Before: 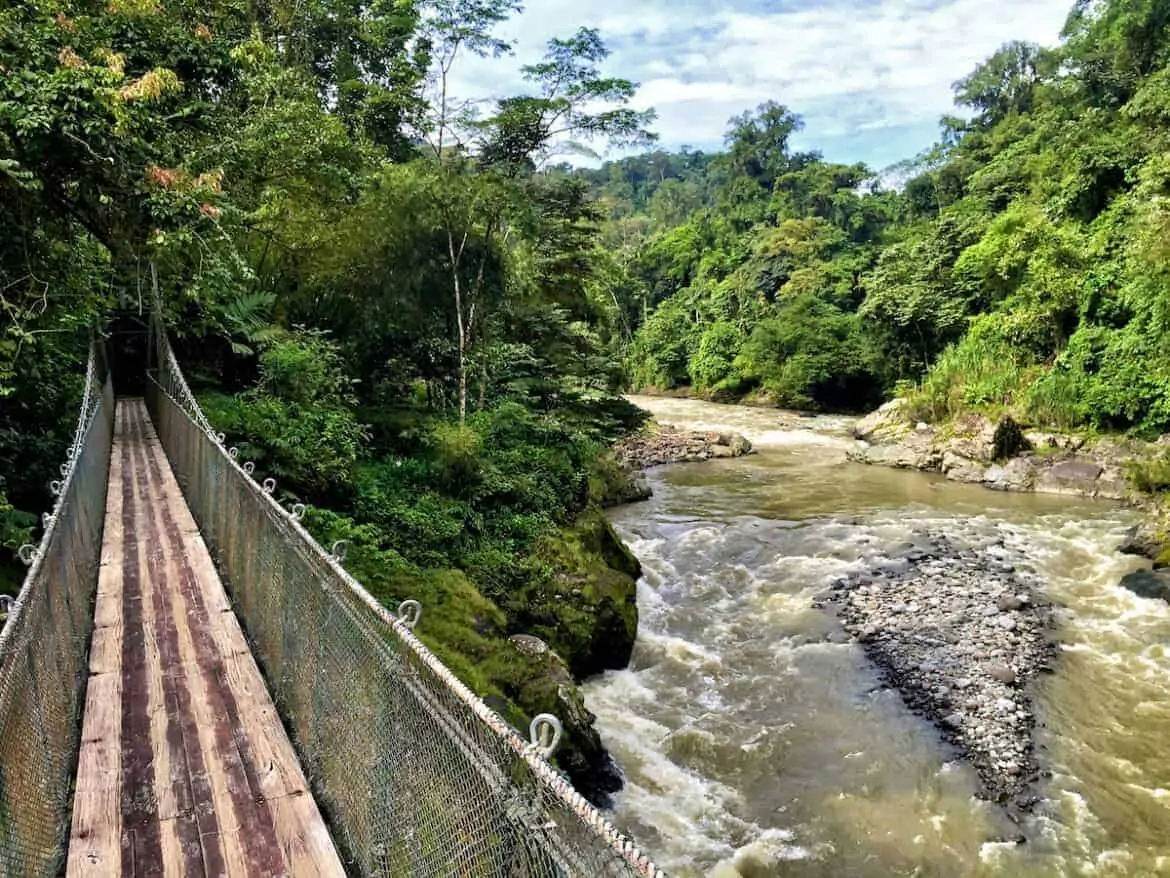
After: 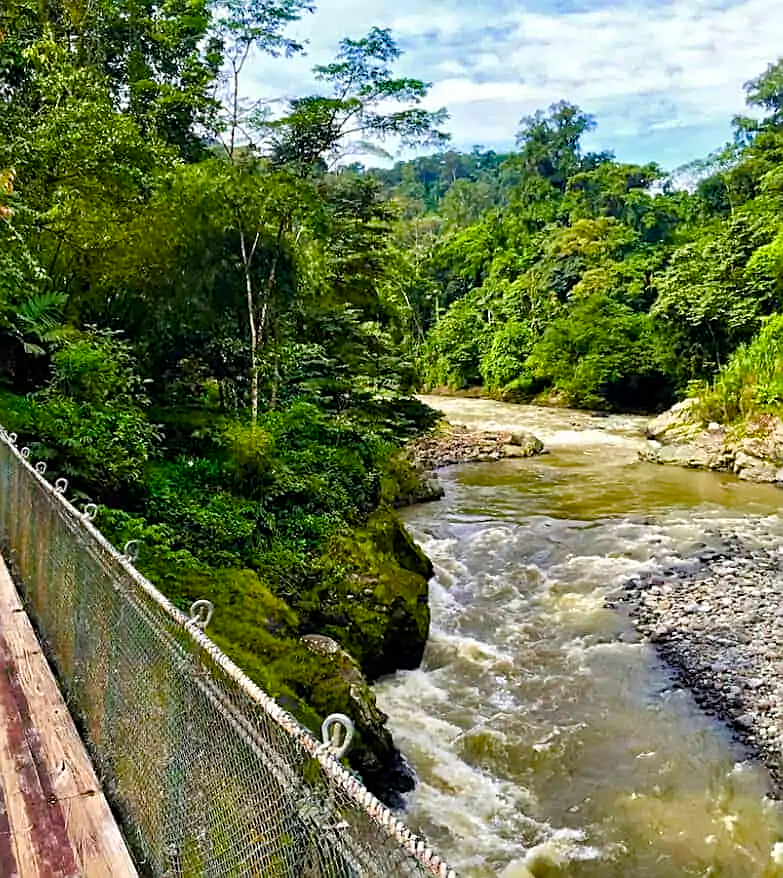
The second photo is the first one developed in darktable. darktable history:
color balance rgb: perceptual saturation grading › global saturation 39.613%, perceptual saturation grading › highlights -24.905%, perceptual saturation grading › mid-tones 34.514%, perceptual saturation grading › shadows 35.999%, global vibrance 20%
sharpen: on, module defaults
color calibration: illuminant same as pipeline (D50), adaptation none (bypass), x 0.332, y 0.334, temperature 5008.21 K
crop and rotate: left 17.831%, right 15.212%
